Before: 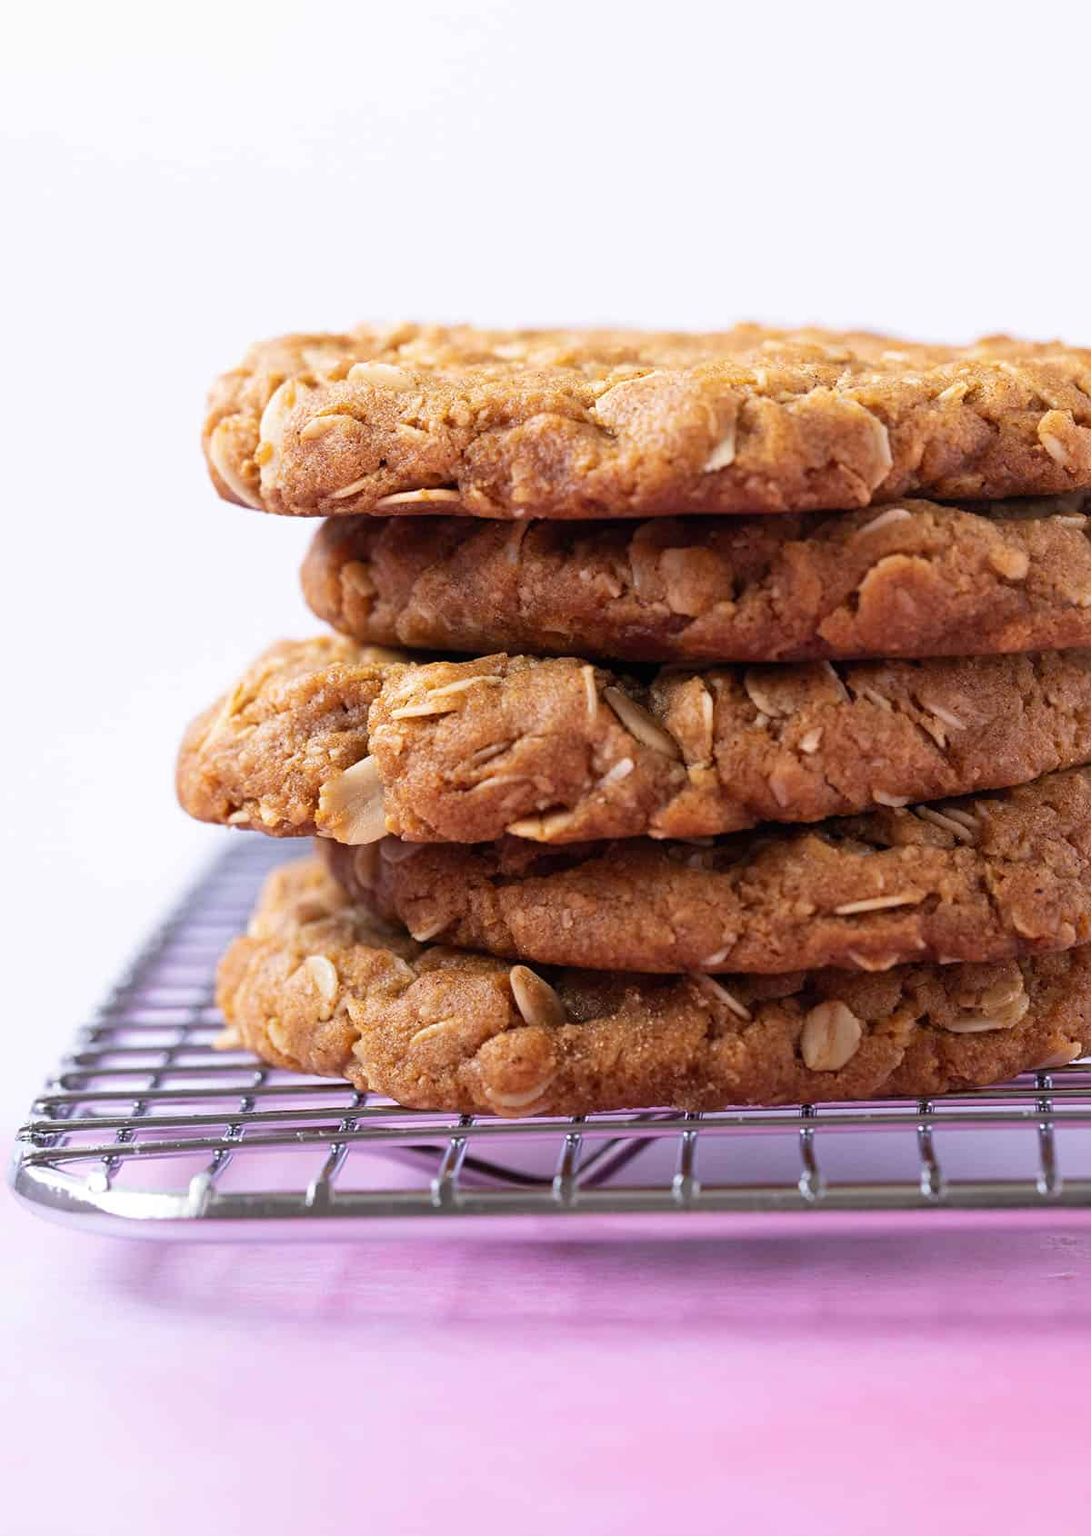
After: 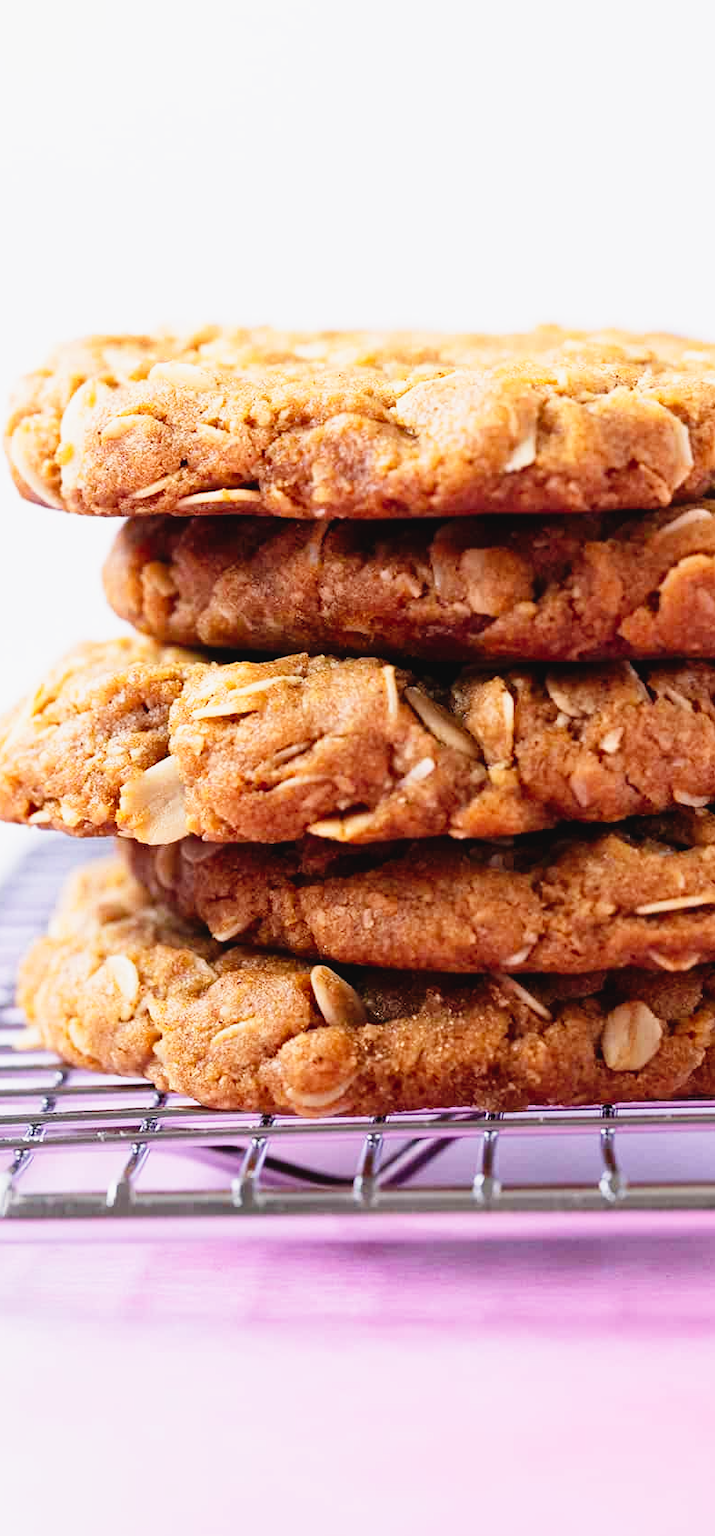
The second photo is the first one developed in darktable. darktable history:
crop and rotate: left 18.278%, right 16.09%
tone curve: curves: ch0 [(0.003, 0.032) (0.037, 0.037) (0.142, 0.117) (0.279, 0.311) (0.405, 0.49) (0.526, 0.651) (0.722, 0.857) (0.875, 0.946) (1, 0.98)]; ch1 [(0, 0) (0.305, 0.325) (0.453, 0.437) (0.482, 0.474) (0.501, 0.498) (0.515, 0.523) (0.559, 0.591) (0.6, 0.643) (0.656, 0.707) (1, 1)]; ch2 [(0, 0) (0.323, 0.277) (0.424, 0.396) (0.479, 0.484) (0.499, 0.502) (0.515, 0.537) (0.573, 0.602) (0.653, 0.675) (0.75, 0.756) (1, 1)], preserve colors none
